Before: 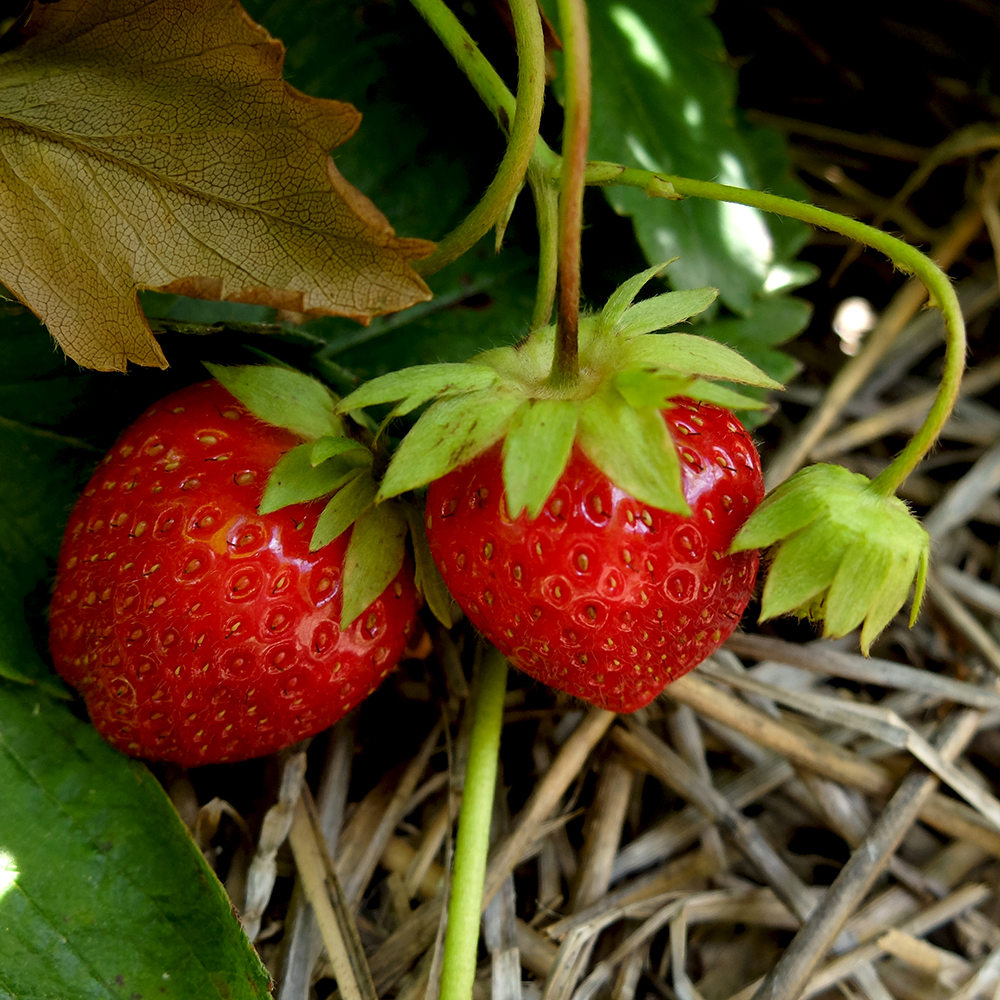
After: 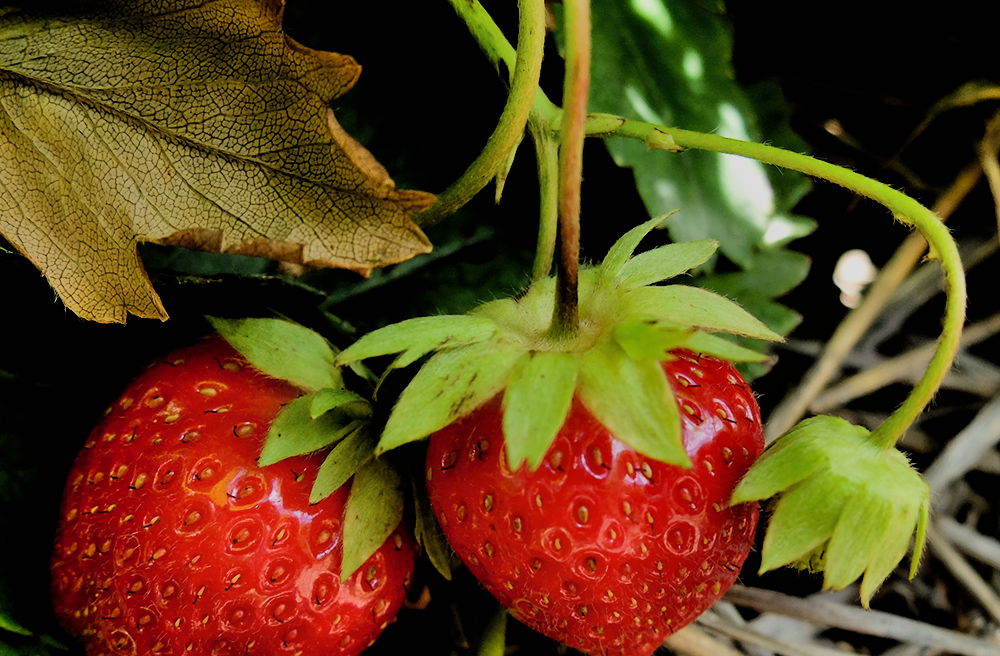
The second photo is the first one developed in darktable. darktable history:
filmic rgb: black relative exposure -4.14 EV, white relative exposure 5.1 EV, hardness 2.11, contrast 1.165
shadows and highlights: low approximation 0.01, soften with gaussian
crop and rotate: top 4.848%, bottom 29.503%
